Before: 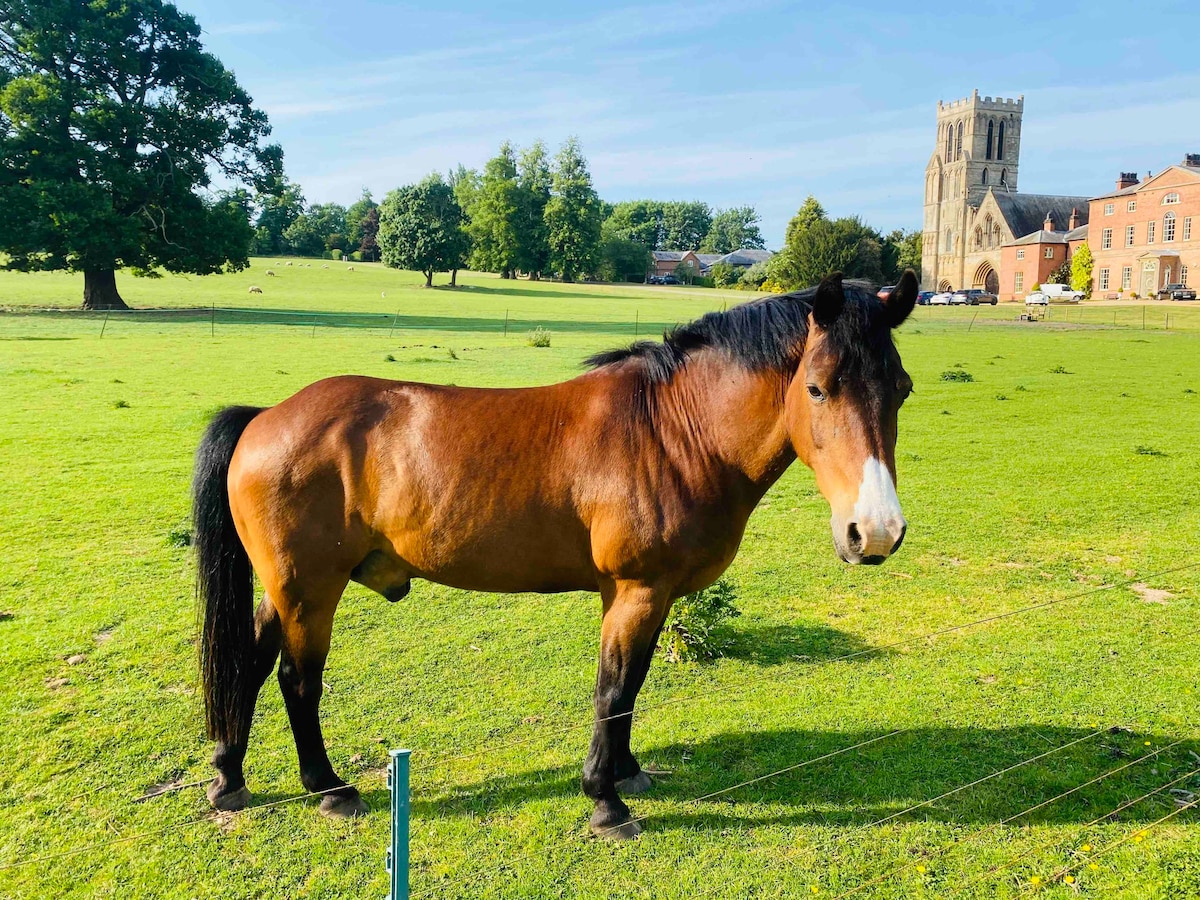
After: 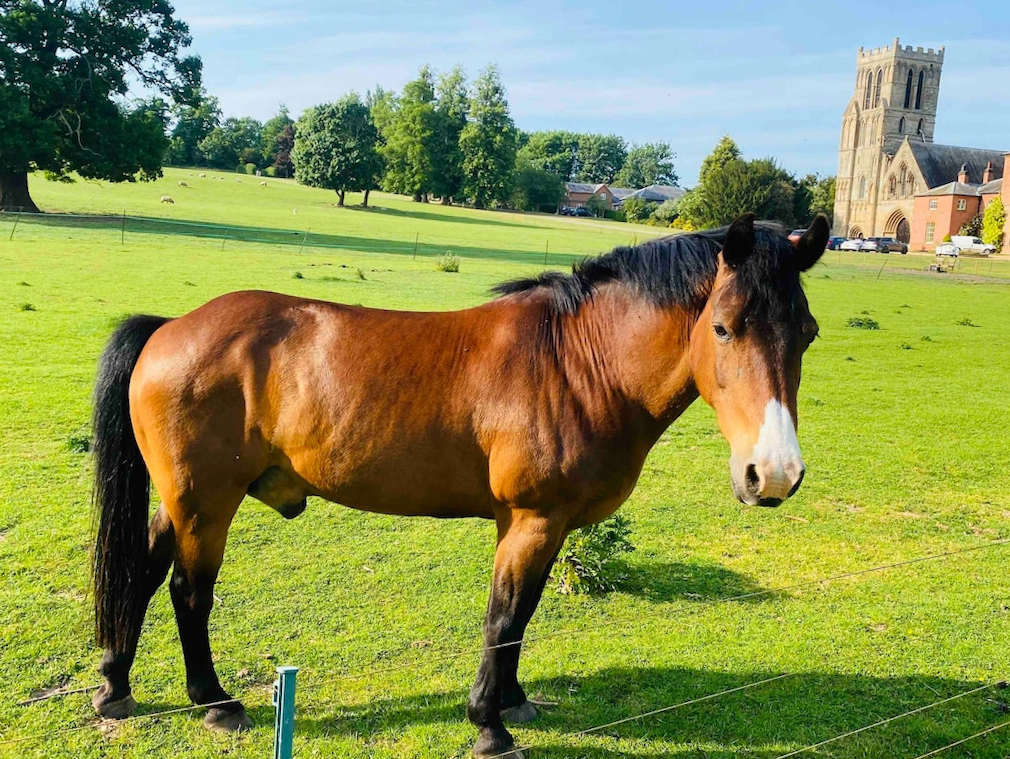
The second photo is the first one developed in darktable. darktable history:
crop and rotate: angle -3.02°, left 5.273%, top 5.191%, right 4.732%, bottom 4.588%
